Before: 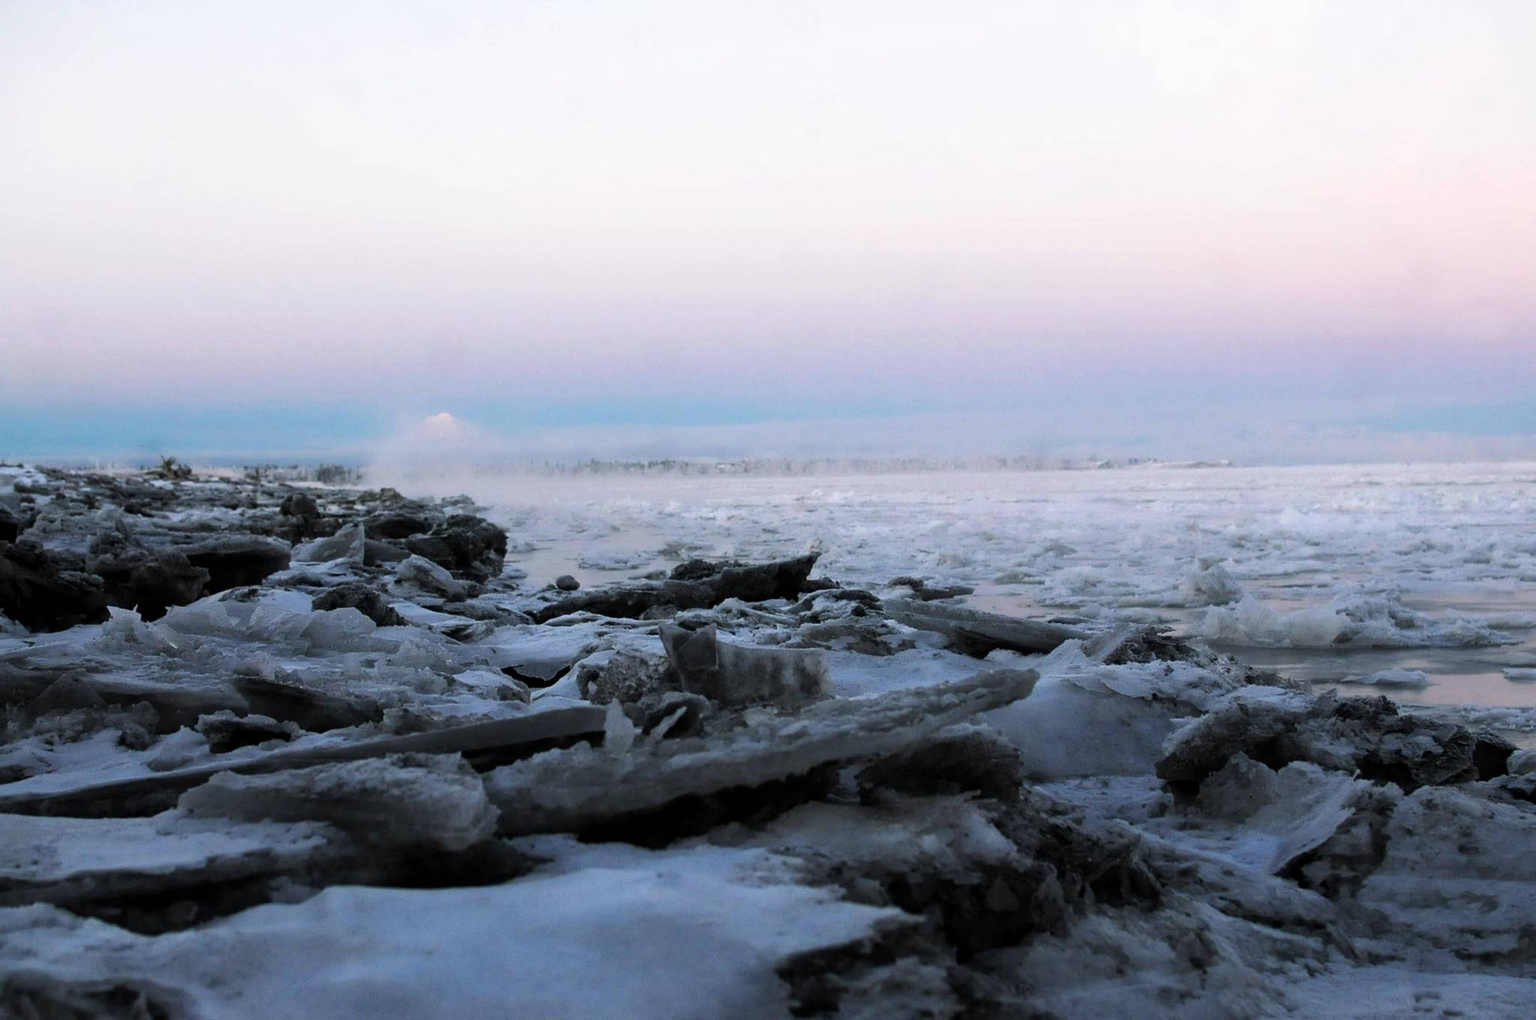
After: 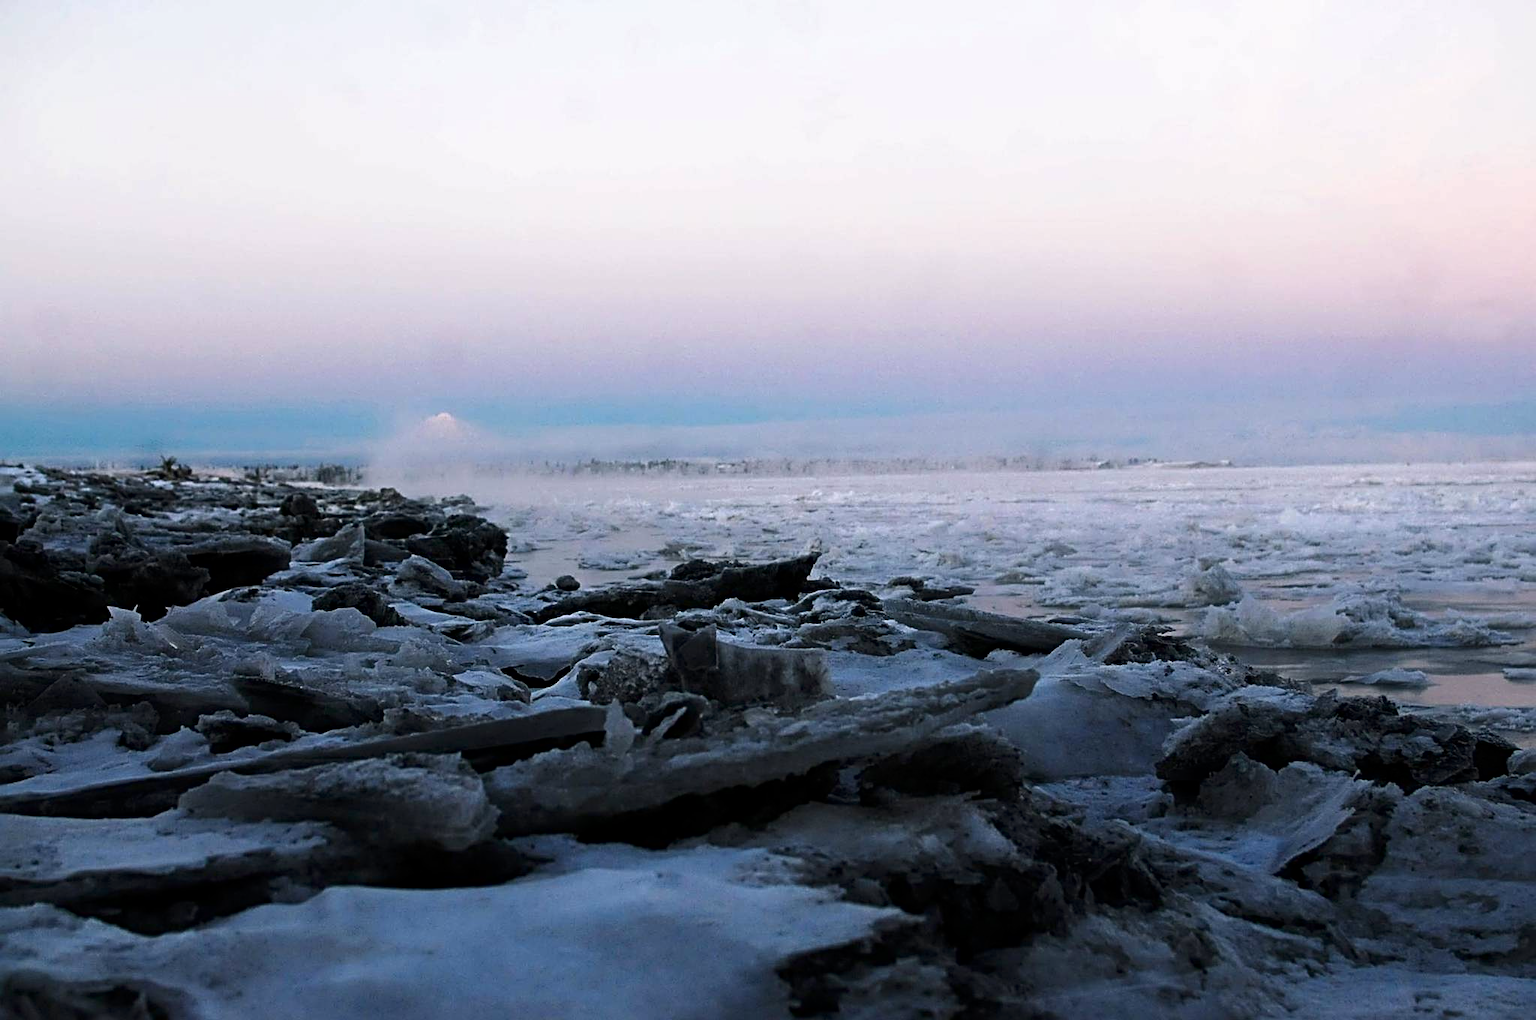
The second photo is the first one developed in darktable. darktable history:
contrast brightness saturation: contrast 0.066, brightness -0.139, saturation 0.116
sharpen: radius 3.987
